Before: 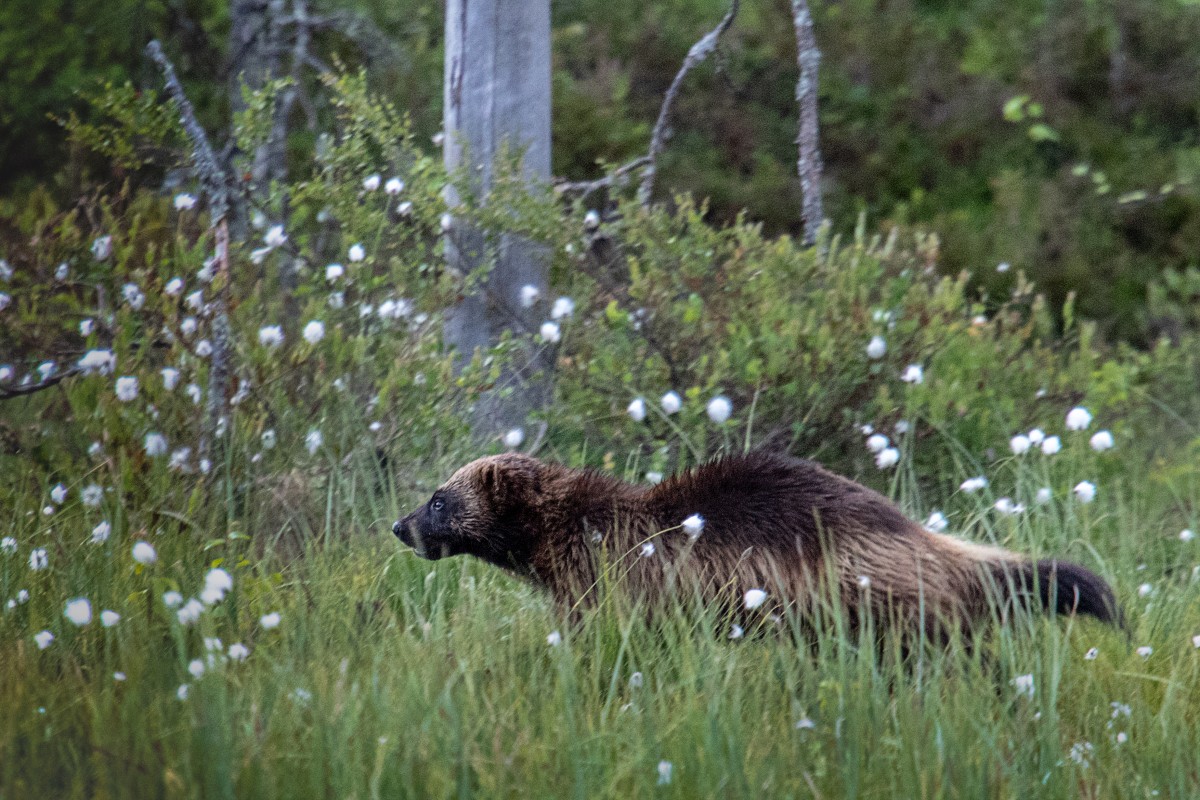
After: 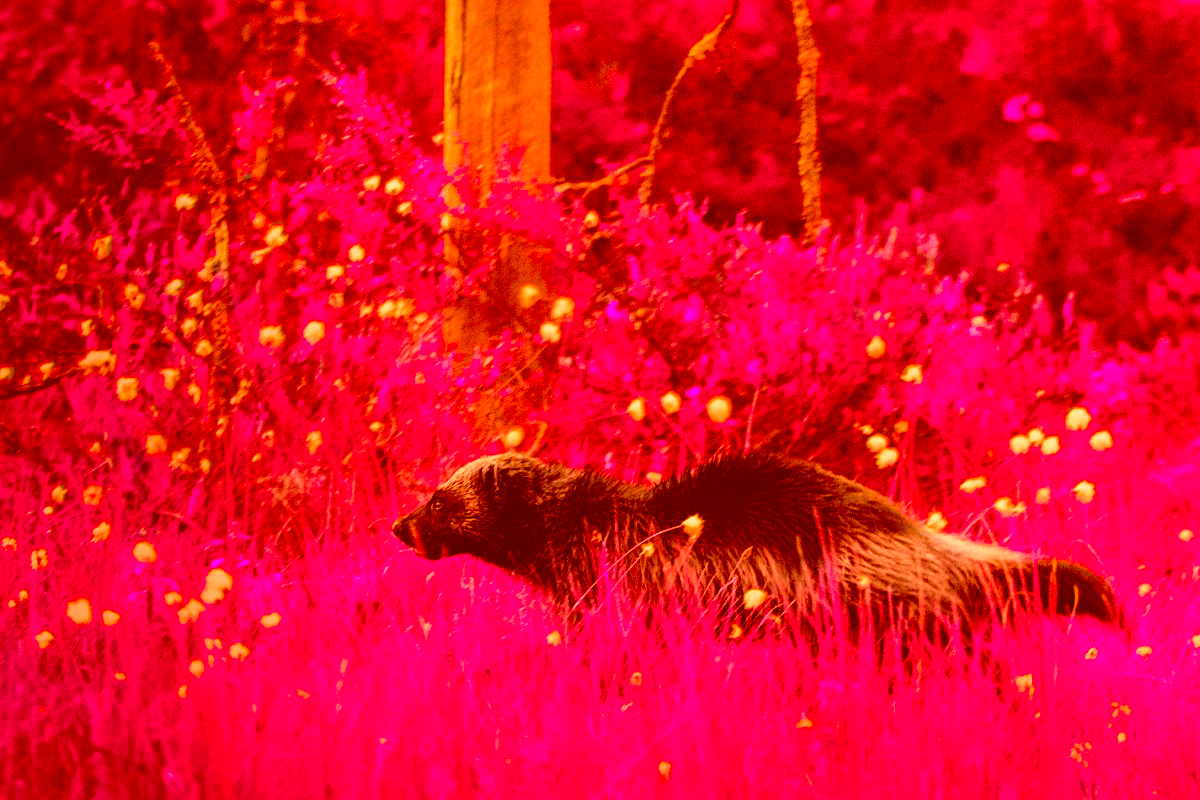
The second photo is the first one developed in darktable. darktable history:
color correction: highlights a* -39.68, highlights b* -40, shadows a* -40, shadows b* -40, saturation -3
color balance: lift [0.998, 0.998, 1.001, 1.002], gamma [0.995, 1.025, 0.992, 0.975], gain [0.995, 1.02, 0.997, 0.98]
color zones: curves: ch0 [(0, 0.559) (0.153, 0.551) (0.229, 0.5) (0.429, 0.5) (0.571, 0.5) (0.714, 0.5) (0.857, 0.5) (1, 0.559)]; ch1 [(0, 0.417) (0.112, 0.336) (0.213, 0.26) (0.429, 0.34) (0.571, 0.35) (0.683, 0.331) (0.857, 0.344) (1, 0.417)]
